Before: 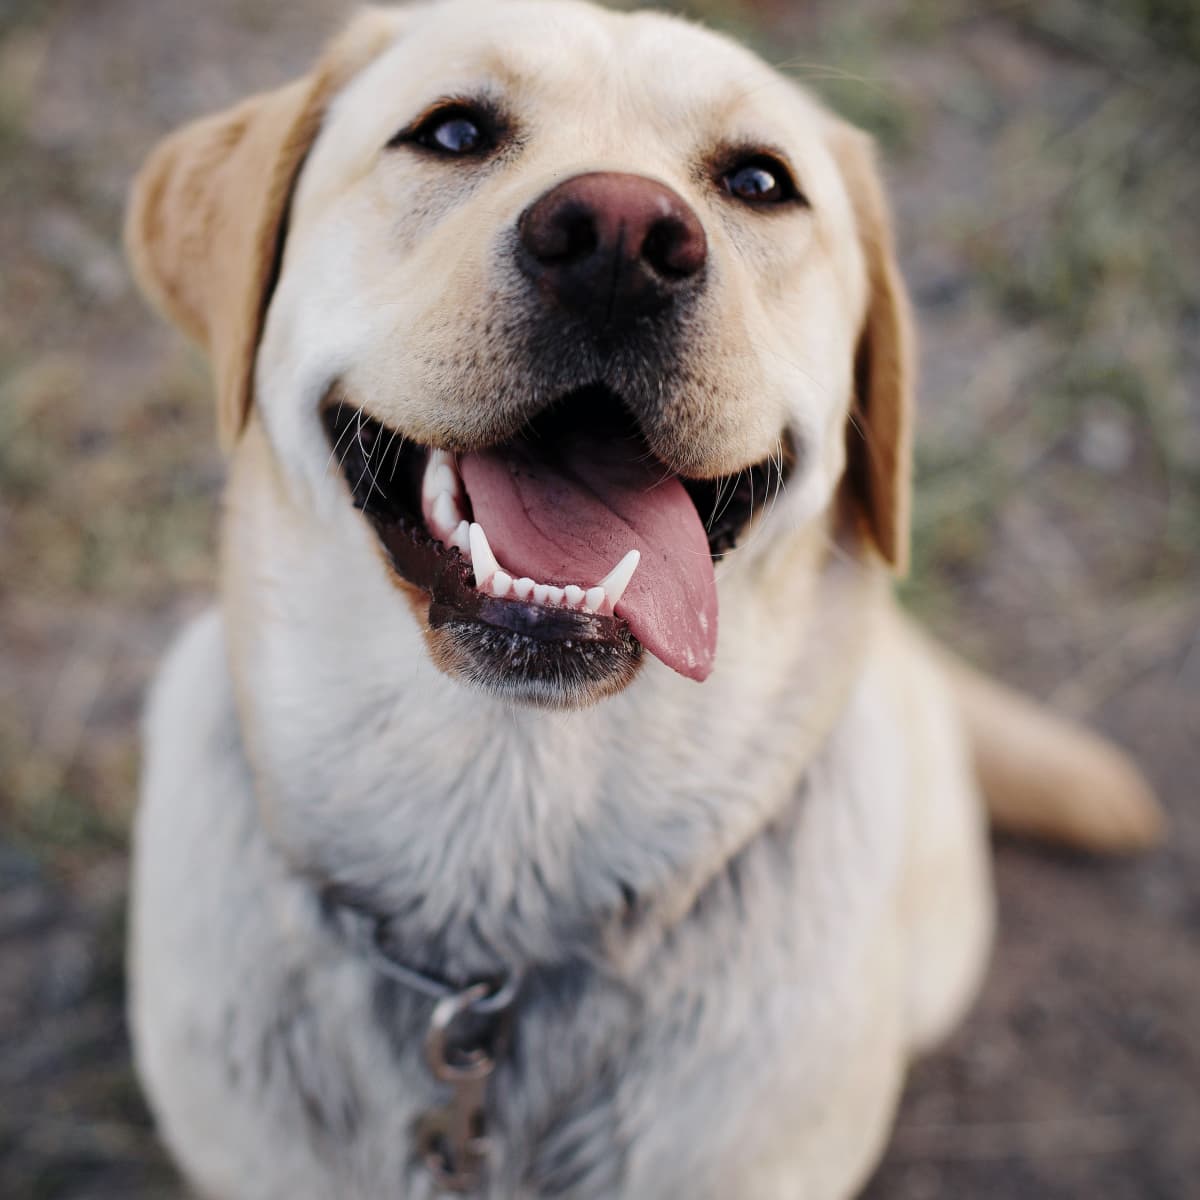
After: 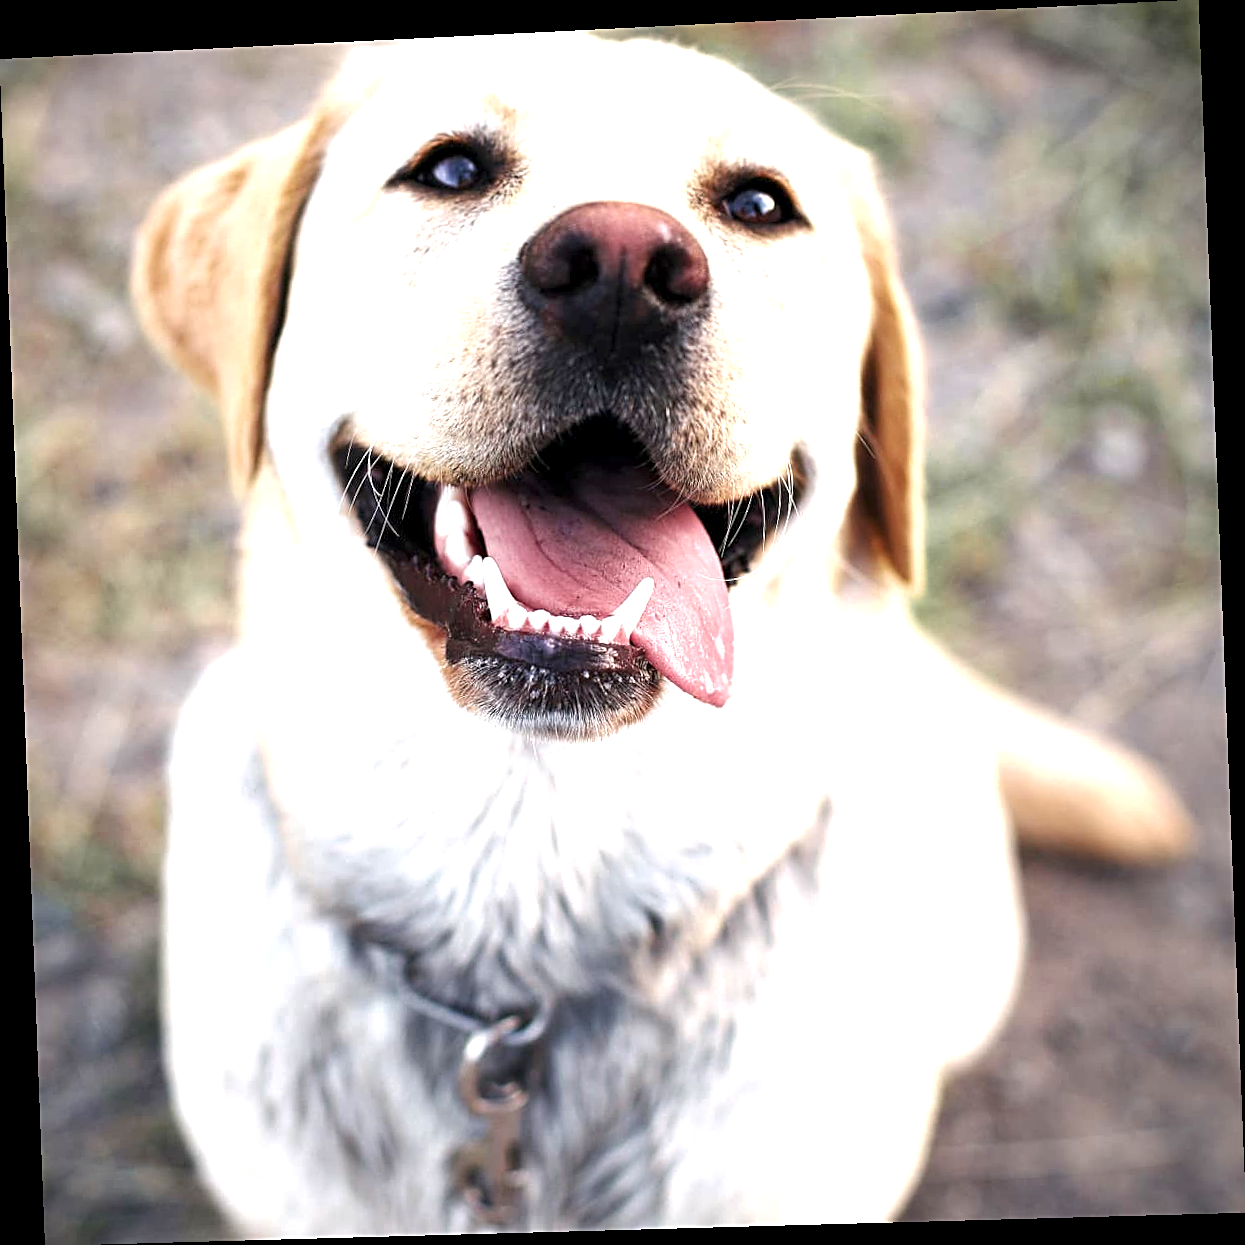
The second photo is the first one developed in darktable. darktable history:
tone curve: curves: ch0 [(0, 0) (0.915, 0.89) (1, 1)]
rotate and perspective: rotation -2.22°, lens shift (horizontal) -0.022, automatic cropping off
sharpen: on, module defaults
exposure: black level correction 0.001, exposure 1.398 EV, compensate exposure bias true, compensate highlight preservation false
